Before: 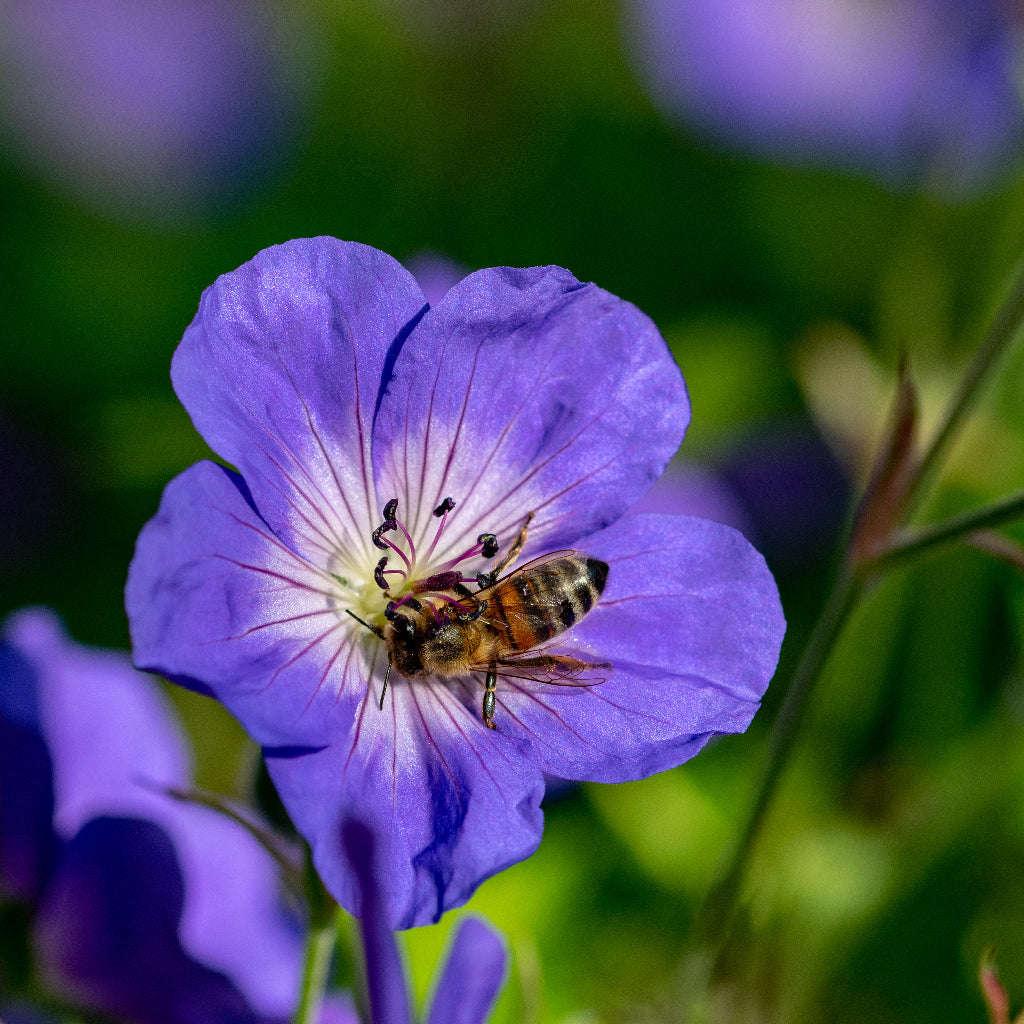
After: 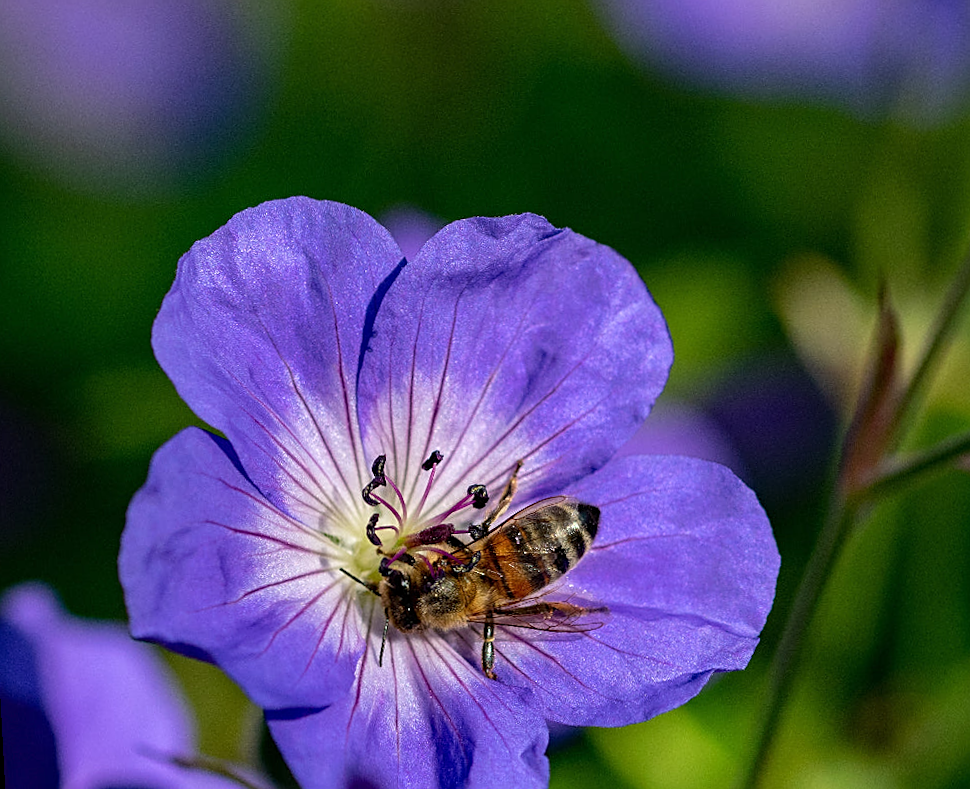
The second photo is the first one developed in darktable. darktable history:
rotate and perspective: rotation -3°, crop left 0.031, crop right 0.968, crop top 0.07, crop bottom 0.93
crop and rotate: angle 0.2°, left 0.275%, right 3.127%, bottom 14.18%
sharpen: on, module defaults
